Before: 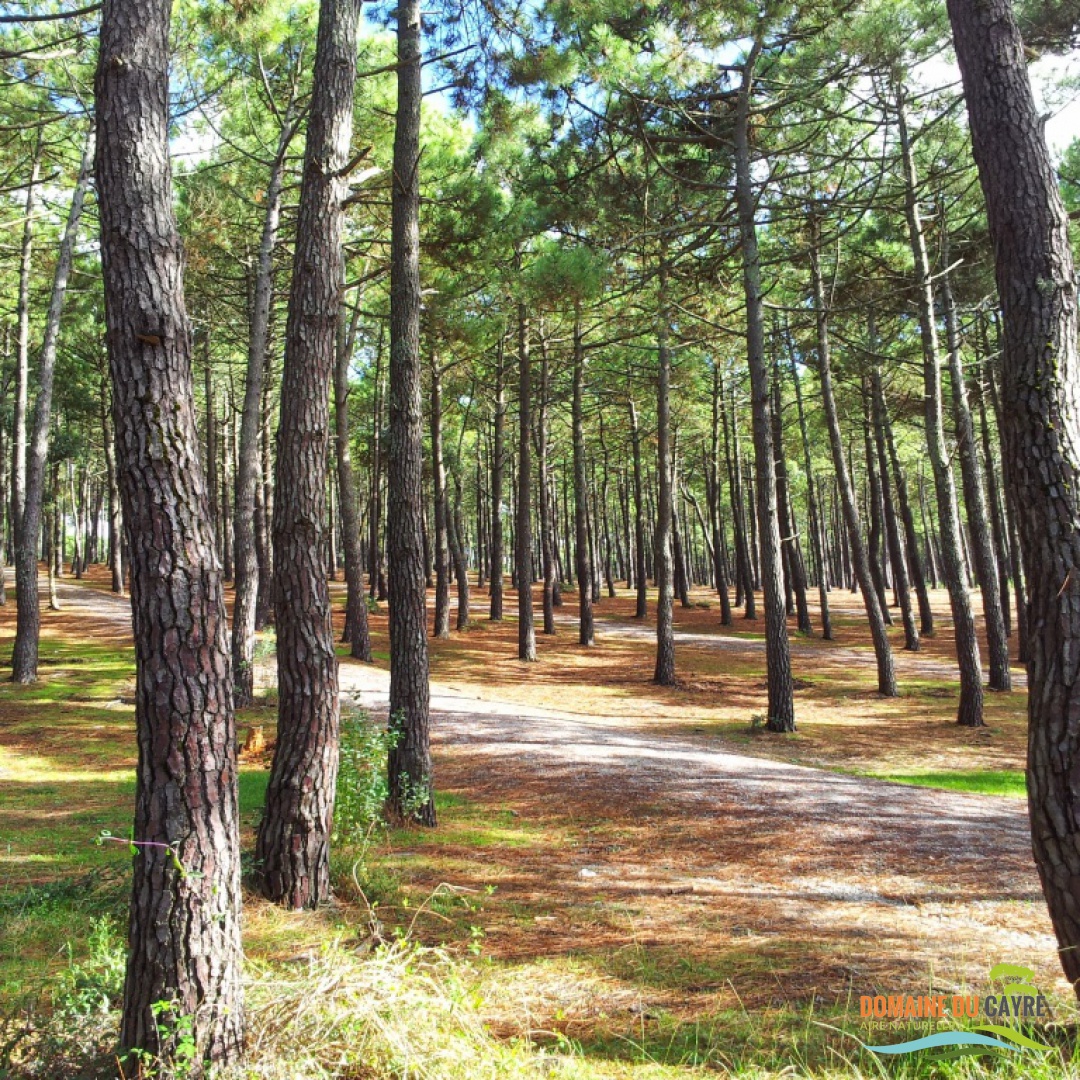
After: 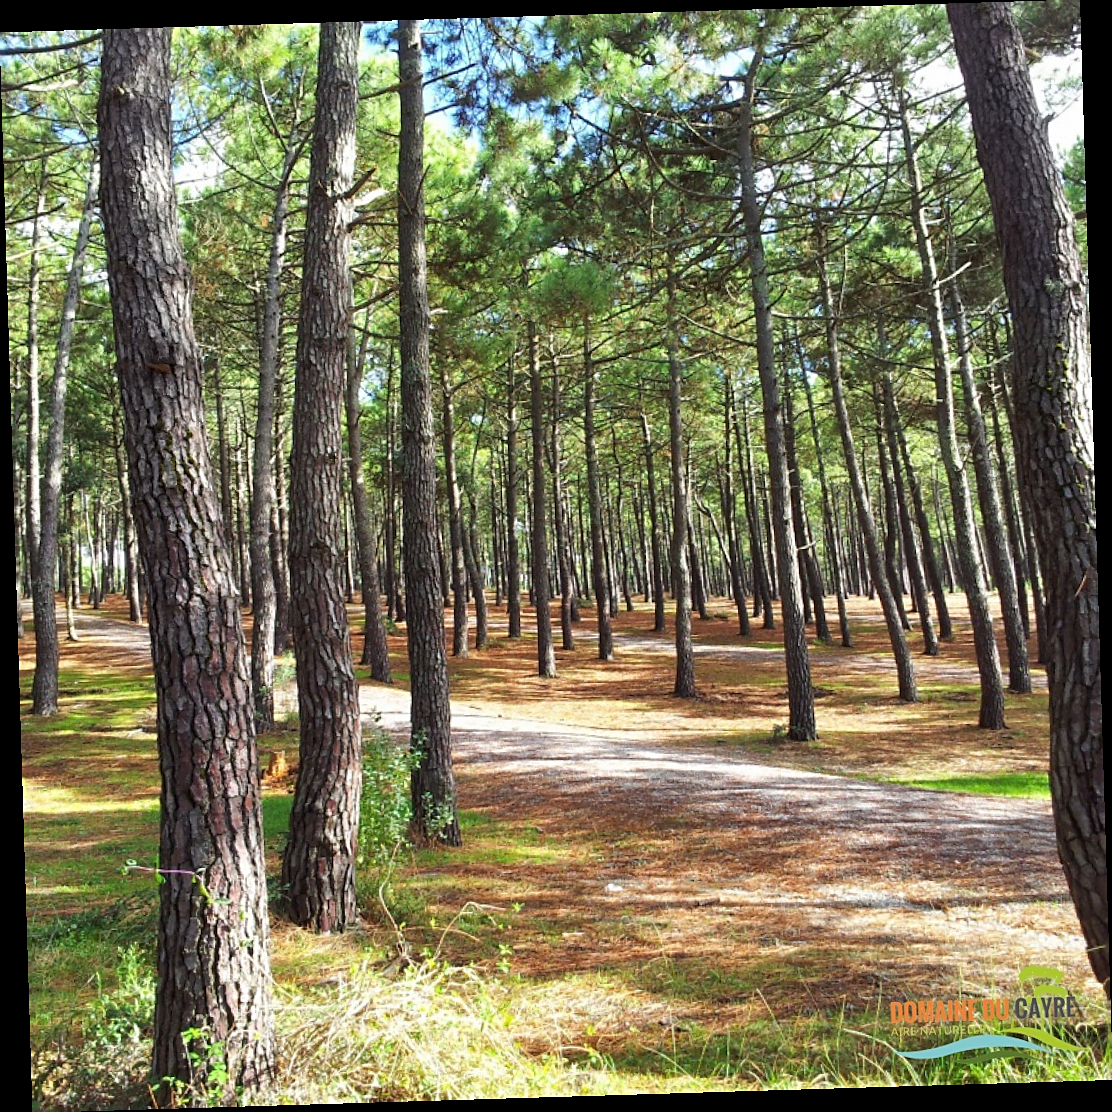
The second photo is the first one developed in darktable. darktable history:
sharpen: radius 1.864, amount 0.398, threshold 1.271
rotate and perspective: rotation -1.75°, automatic cropping off
